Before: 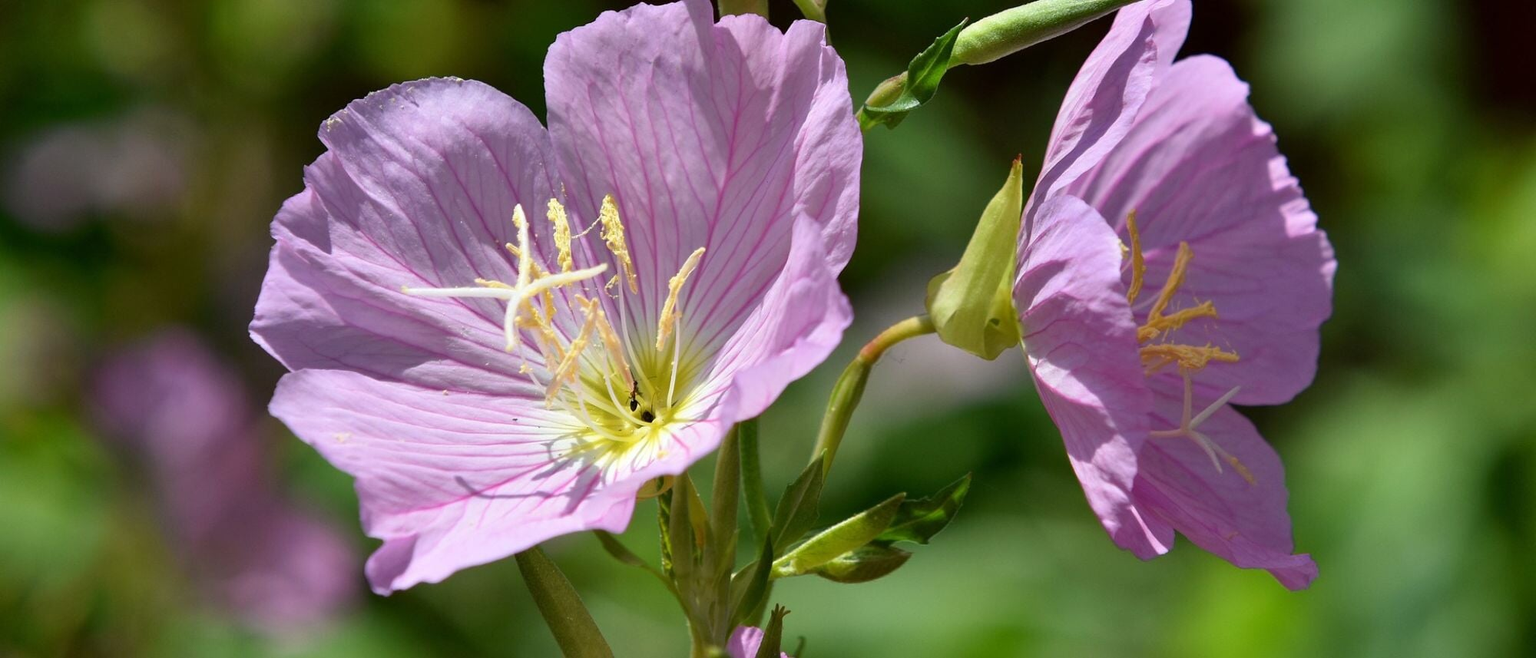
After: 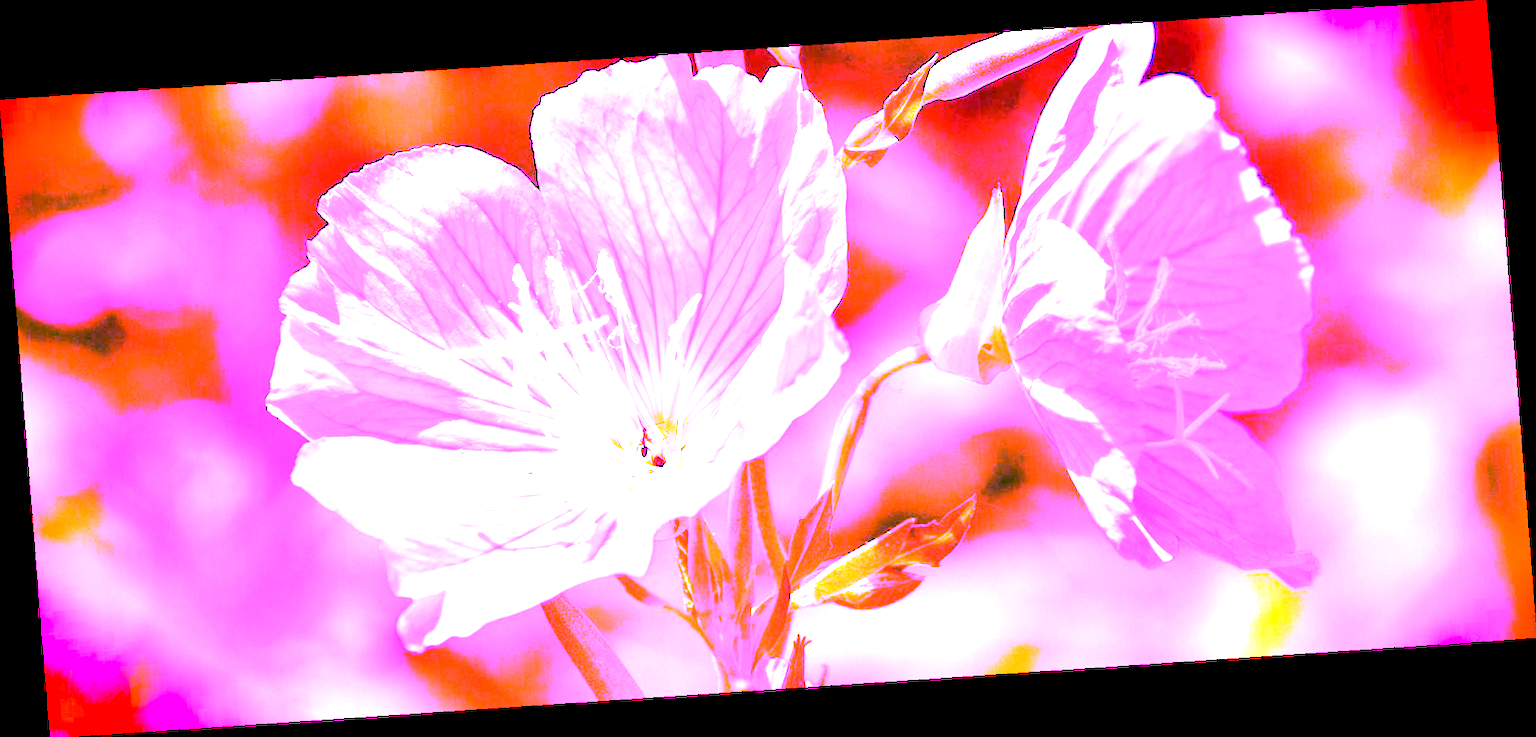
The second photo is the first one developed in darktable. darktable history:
white balance: red 8, blue 8
vignetting: fall-off start 98.29%, fall-off radius 100%, brightness -1, saturation 0.5, width/height ratio 1.428
exposure: black level correction 0.001, exposure 1.735 EV, compensate highlight preservation false
rotate and perspective: rotation -4.2°, shear 0.006, automatic cropping off
